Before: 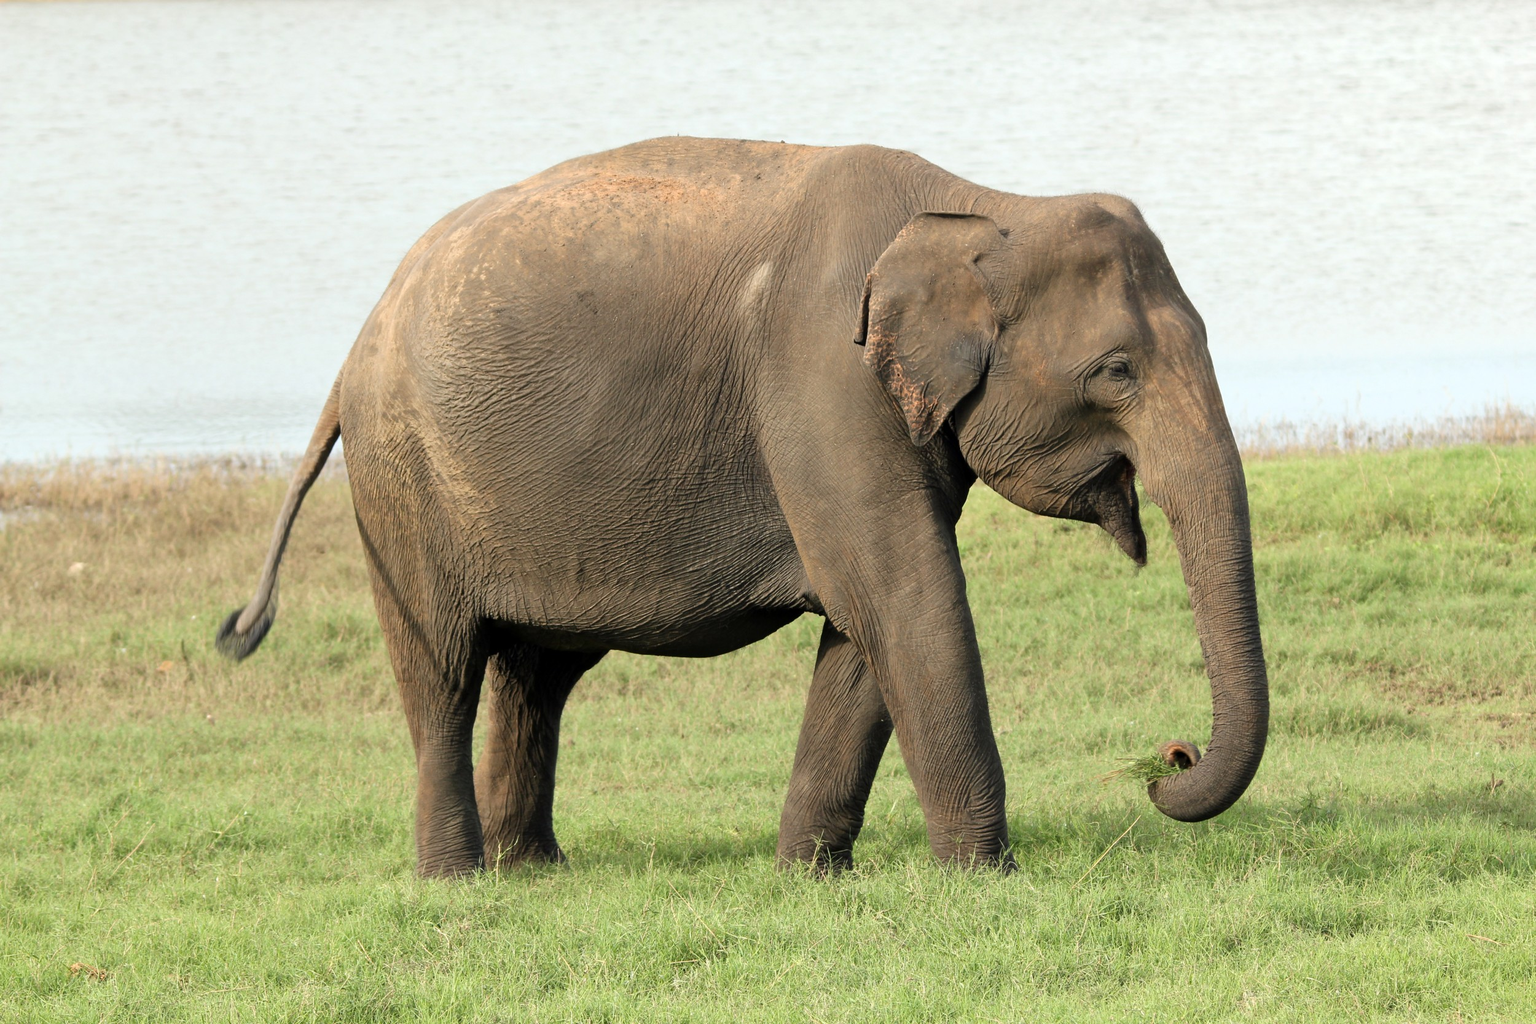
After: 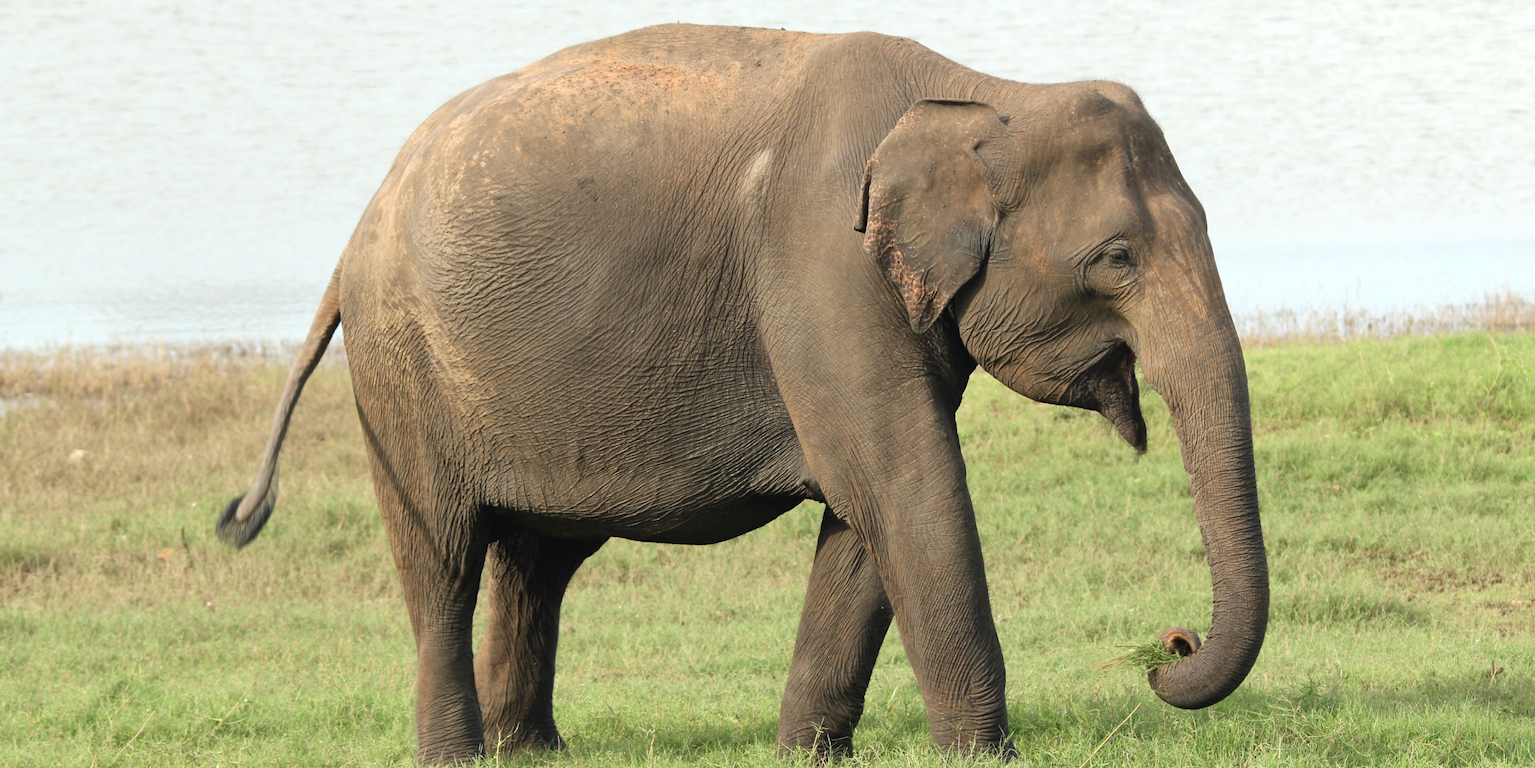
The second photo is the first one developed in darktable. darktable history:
crop: top 11.052%, bottom 13.871%
exposure: black level correction -0.004, exposure 0.049 EV, compensate exposure bias true, compensate highlight preservation false
